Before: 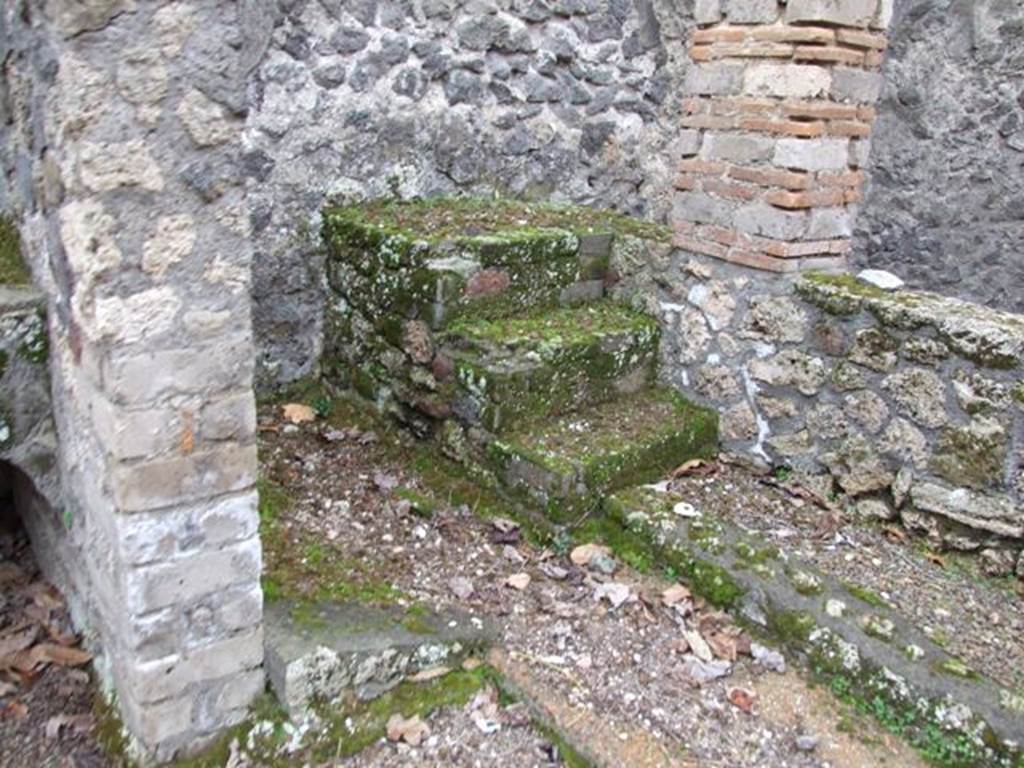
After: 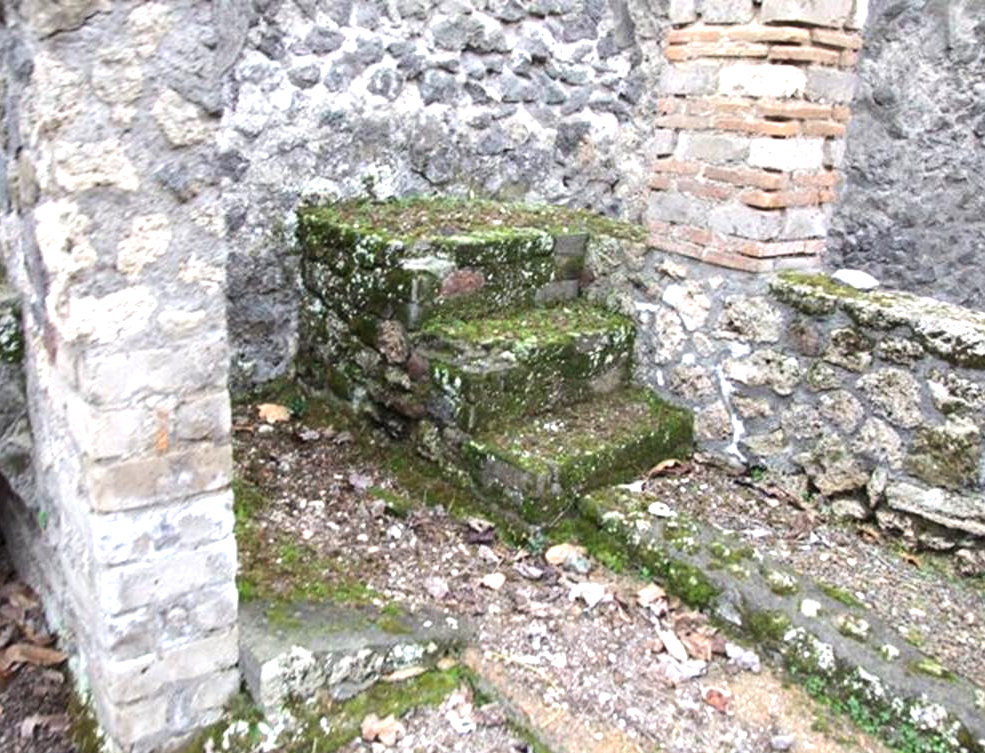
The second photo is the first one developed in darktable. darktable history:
crop and rotate: left 2.49%, right 1.254%, bottom 1.847%
shadows and highlights: radius 90.98, shadows -13.64, white point adjustment 0.186, highlights 31.93, compress 48.4%, shadows color adjustment 97.68%, soften with gaussian
tone equalizer: -8 EV -0.747 EV, -7 EV -0.721 EV, -6 EV -0.601 EV, -5 EV -0.415 EV, -3 EV 0.4 EV, -2 EV 0.6 EV, -1 EV 0.695 EV, +0 EV 0.735 EV, edges refinement/feathering 500, mask exposure compensation -1.57 EV, preserve details guided filter
